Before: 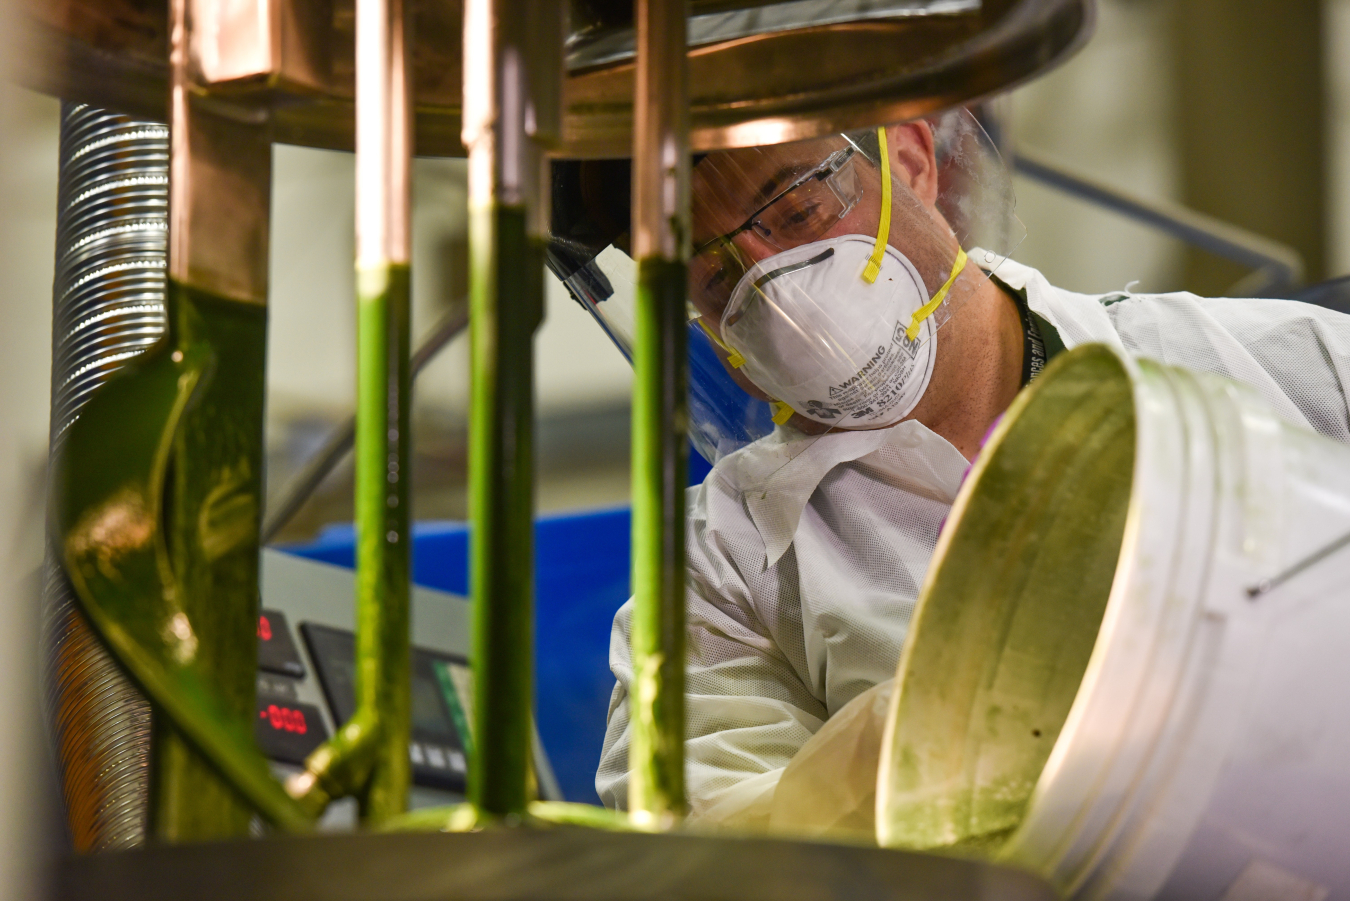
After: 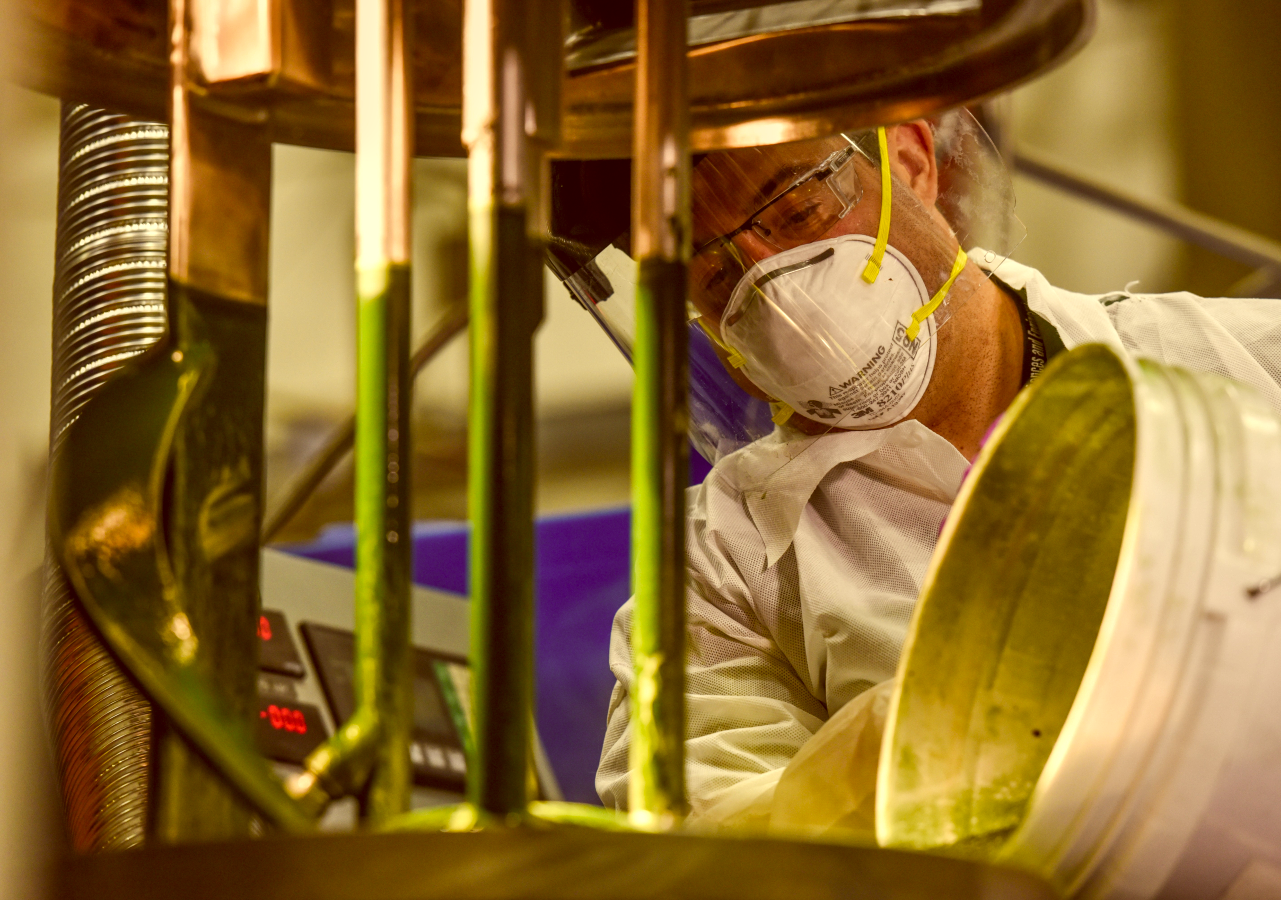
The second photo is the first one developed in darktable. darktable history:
local contrast: highlights 55%, shadows 53%, detail 130%, midtone range 0.455
color correction: highlights a* 1.2, highlights b* 23.53, shadows a* 15.43, shadows b* 24.15
crop and rotate: left 0%, right 5.082%
